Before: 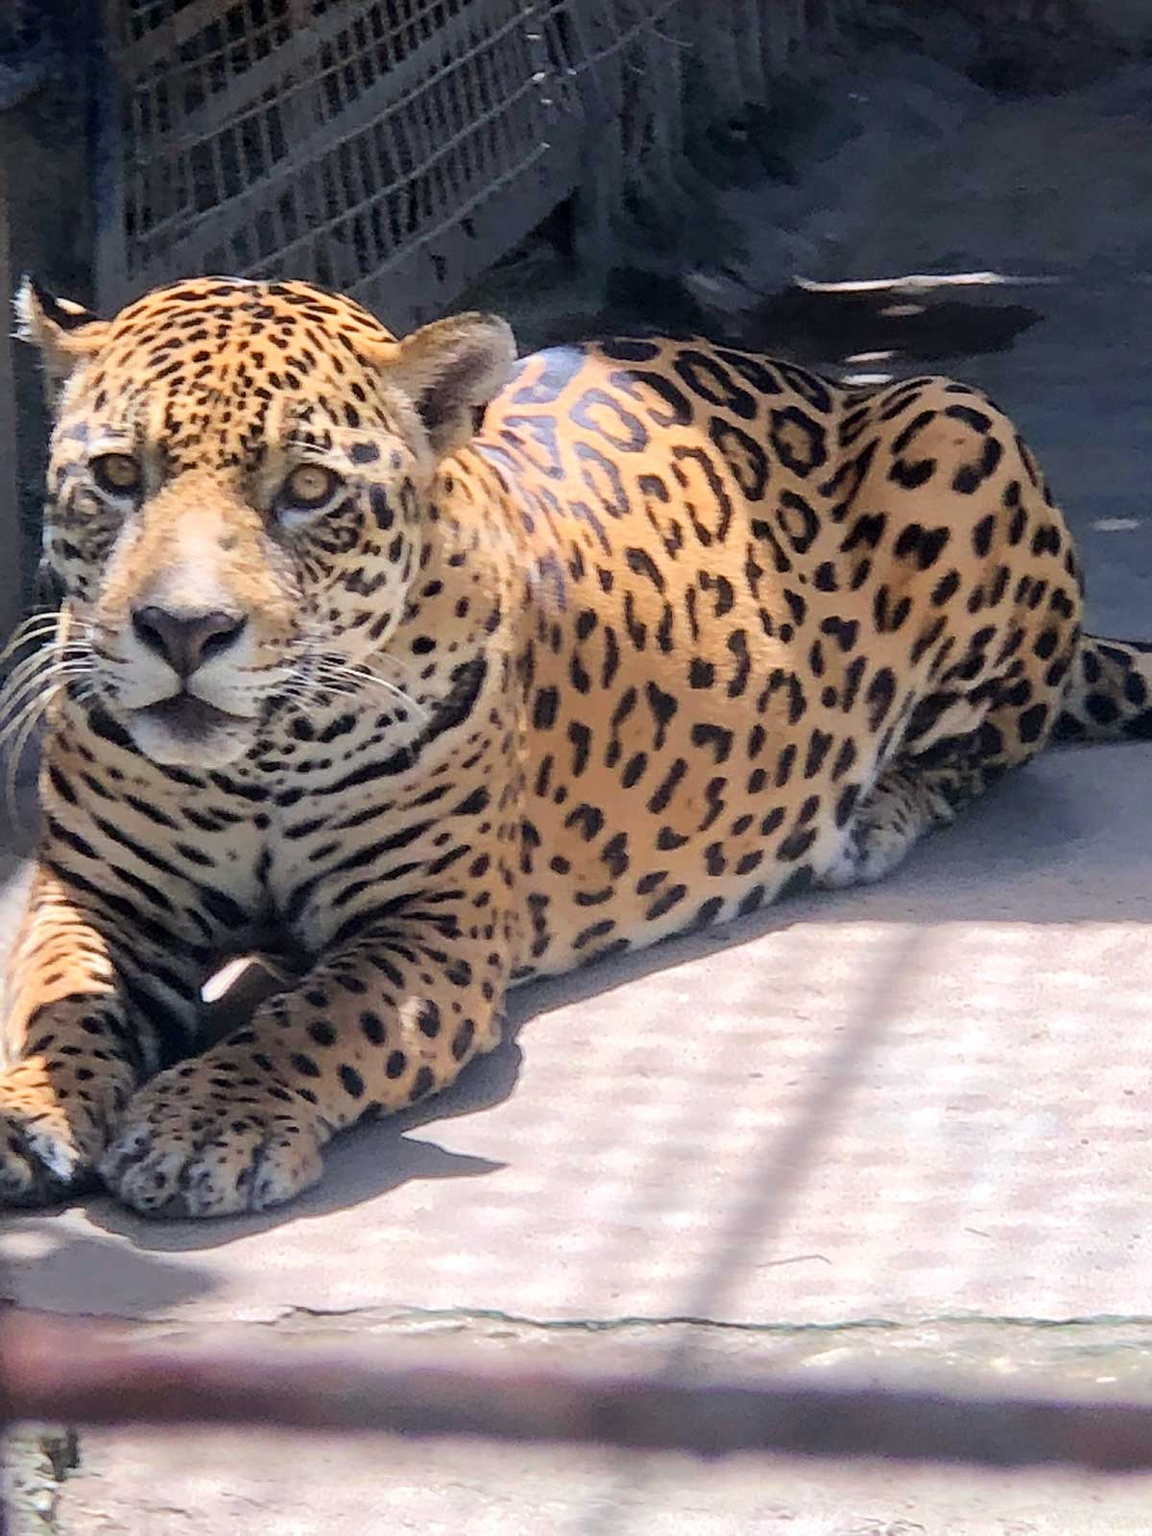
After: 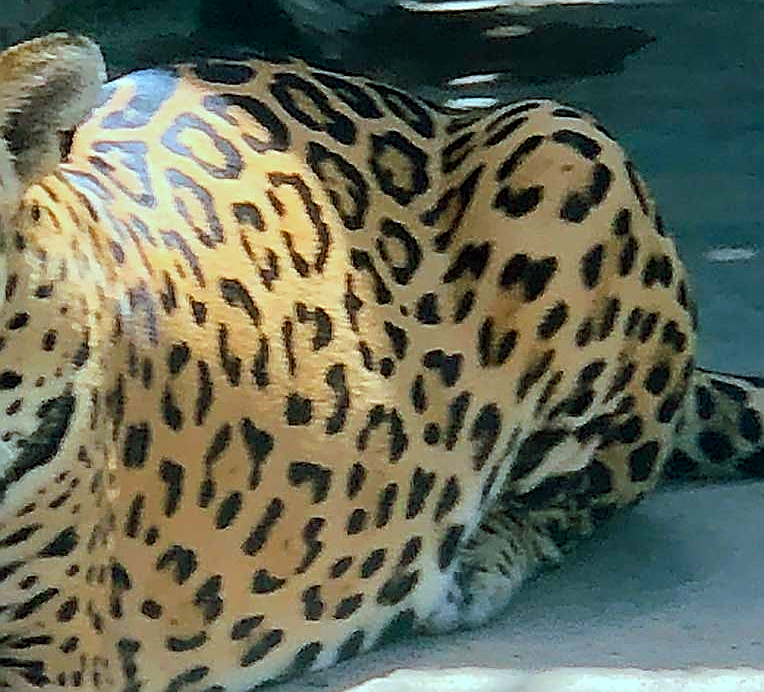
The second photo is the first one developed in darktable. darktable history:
sharpen: radius 1.4, amount 1.25, threshold 0.7
crop: left 36.005%, top 18.293%, right 0.31%, bottom 38.444%
color balance rgb: shadows lift › chroma 11.71%, shadows lift › hue 133.46°, highlights gain › chroma 4%, highlights gain › hue 200.2°, perceptual saturation grading › global saturation 18.05%
